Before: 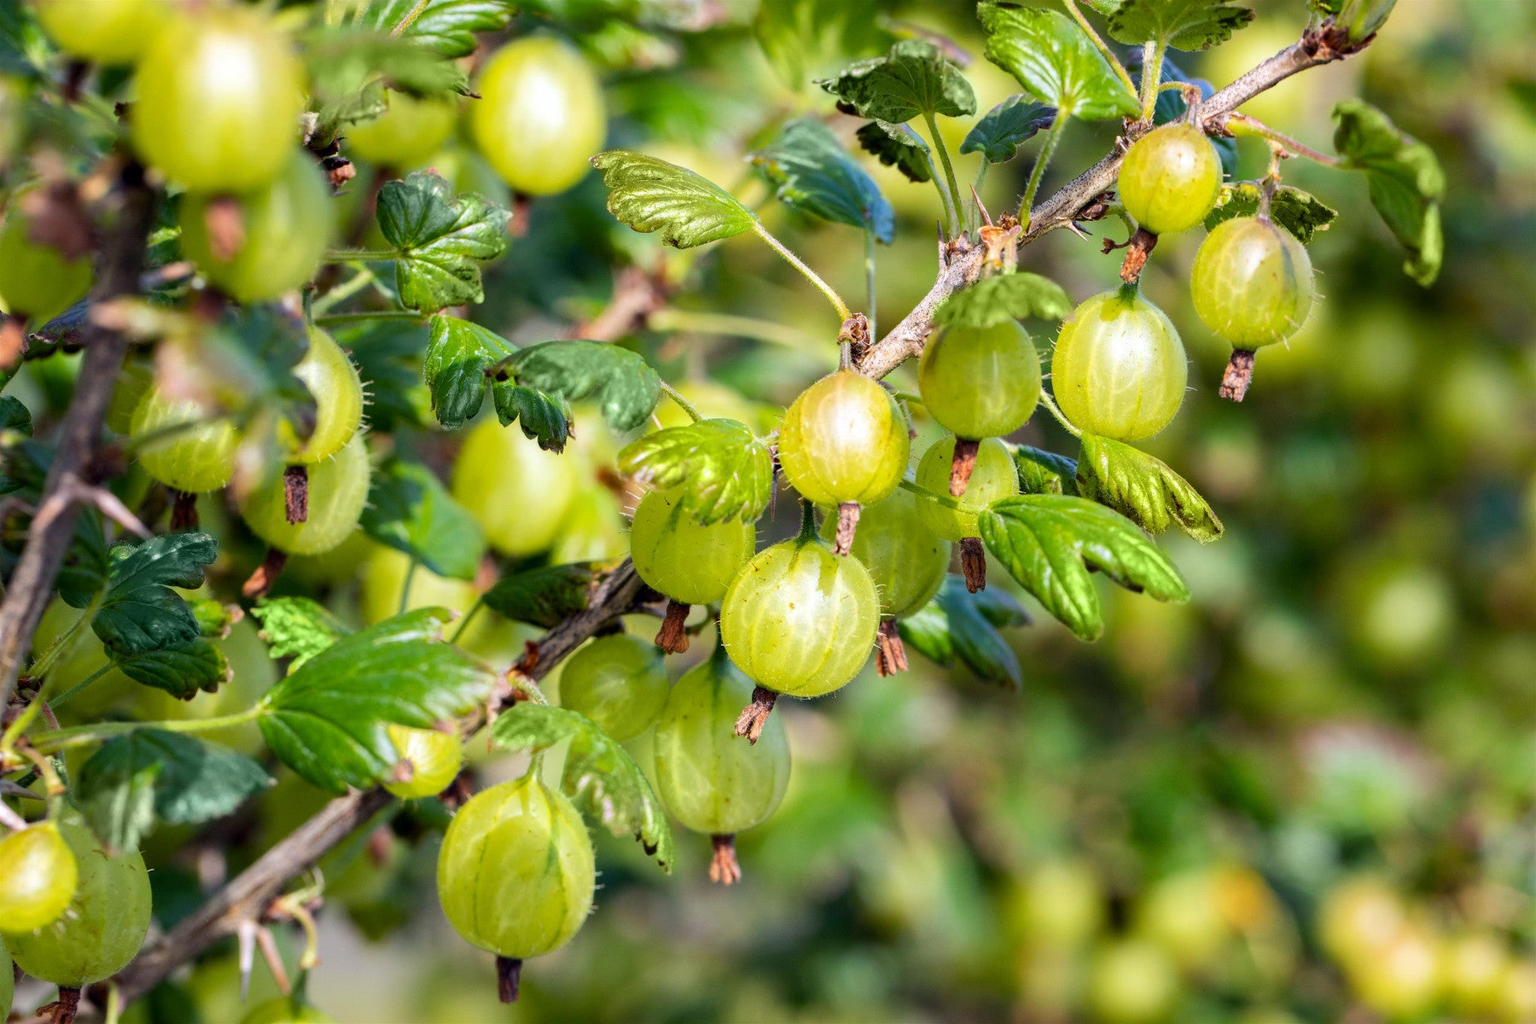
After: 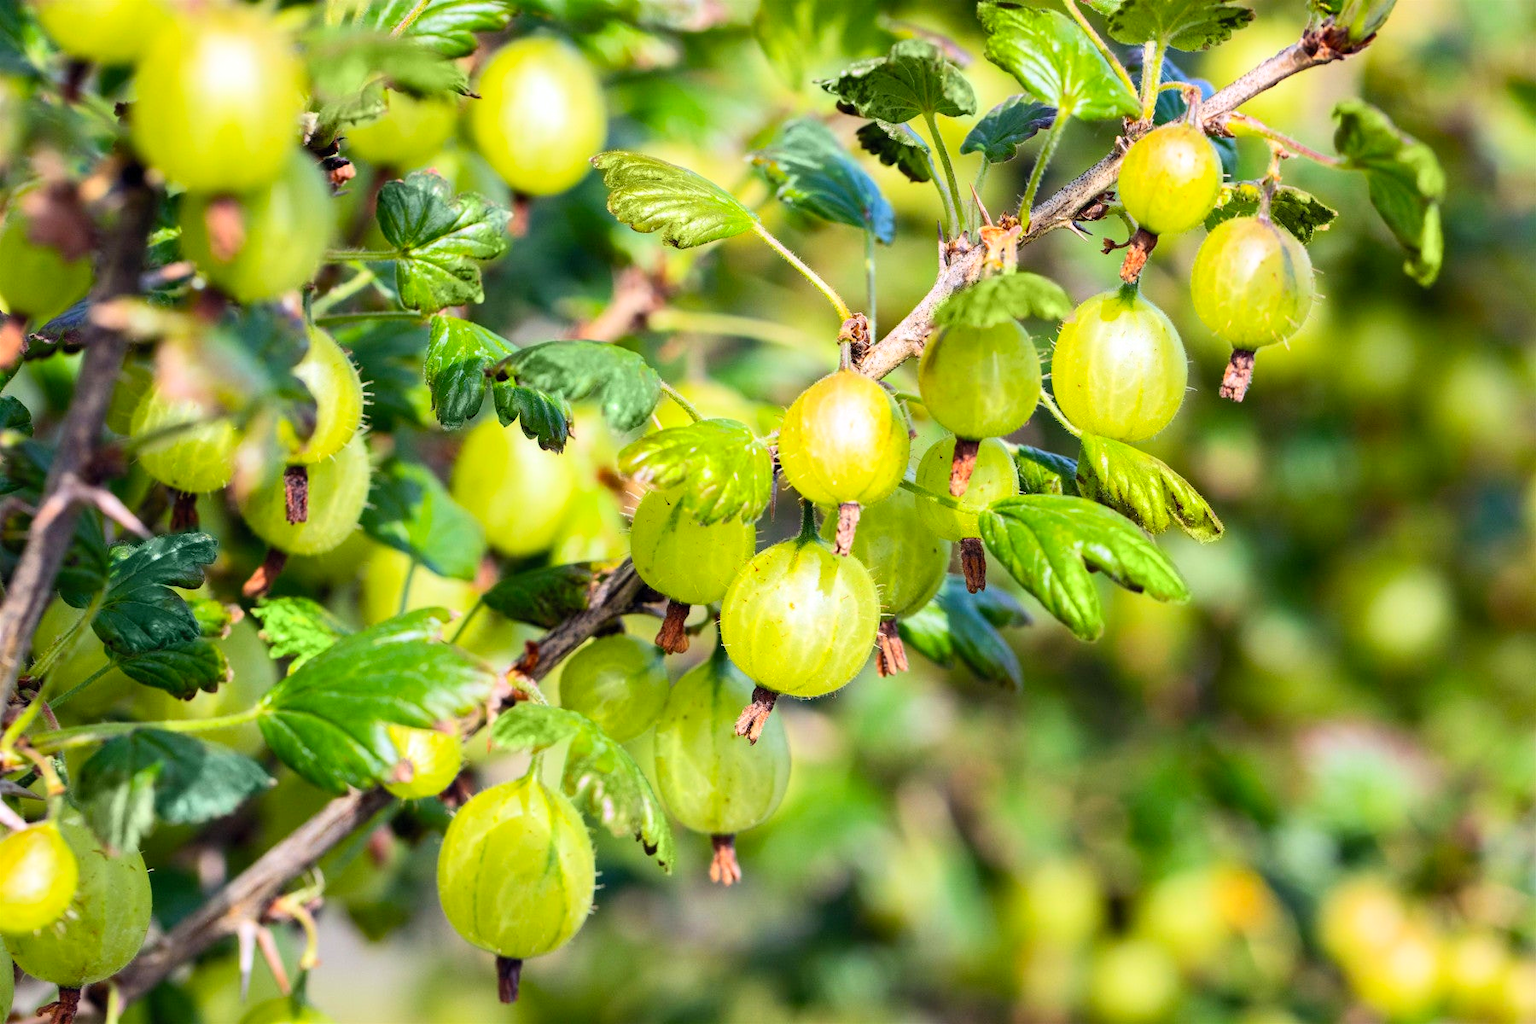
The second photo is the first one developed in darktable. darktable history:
contrast brightness saturation: contrast 0.196, brightness 0.159, saturation 0.216
